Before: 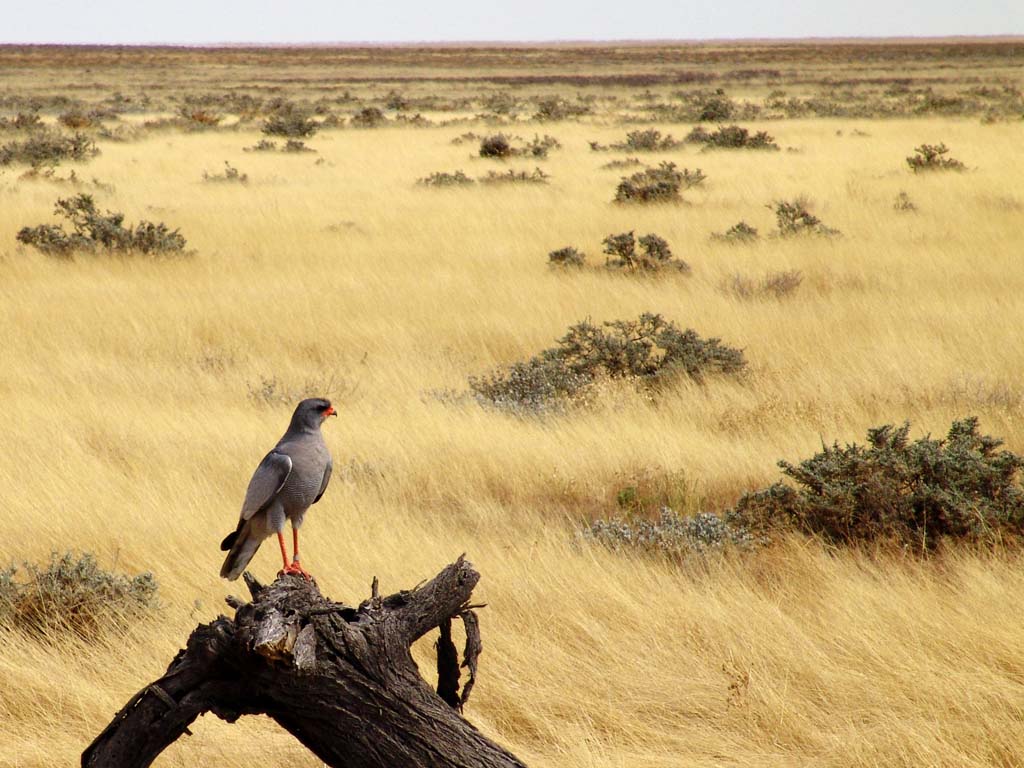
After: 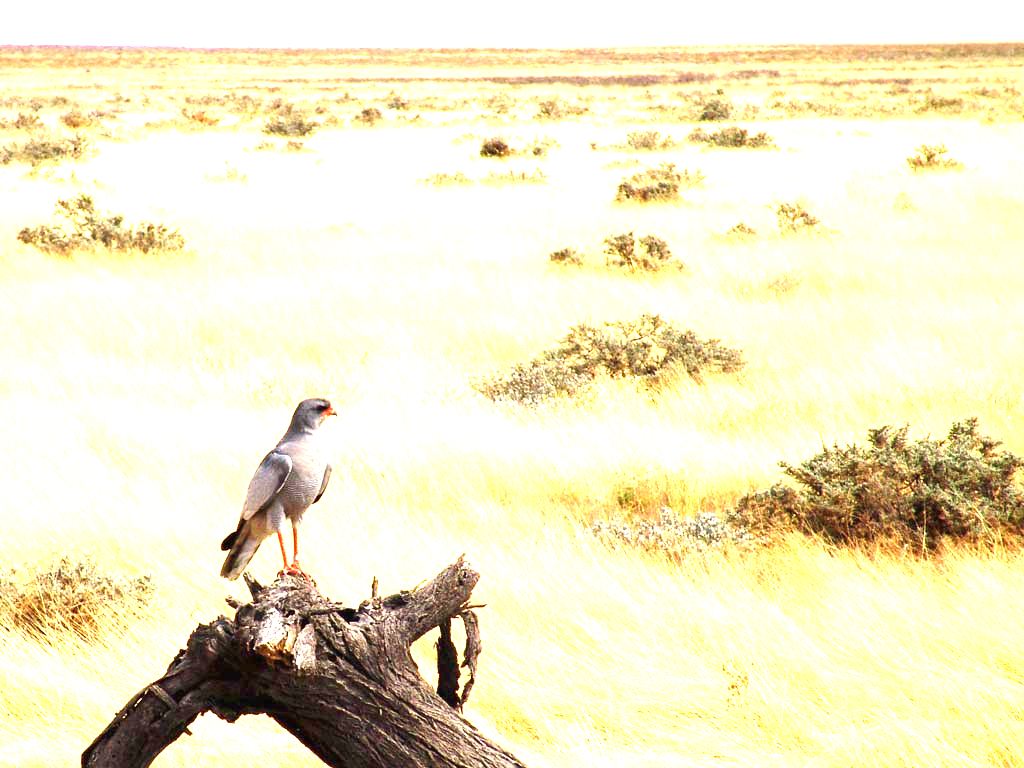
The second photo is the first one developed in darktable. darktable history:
exposure: black level correction 0, exposure 2.134 EV, compensate highlight preservation false
contrast brightness saturation: contrast -0.021, brightness -0.009, saturation 0.038
